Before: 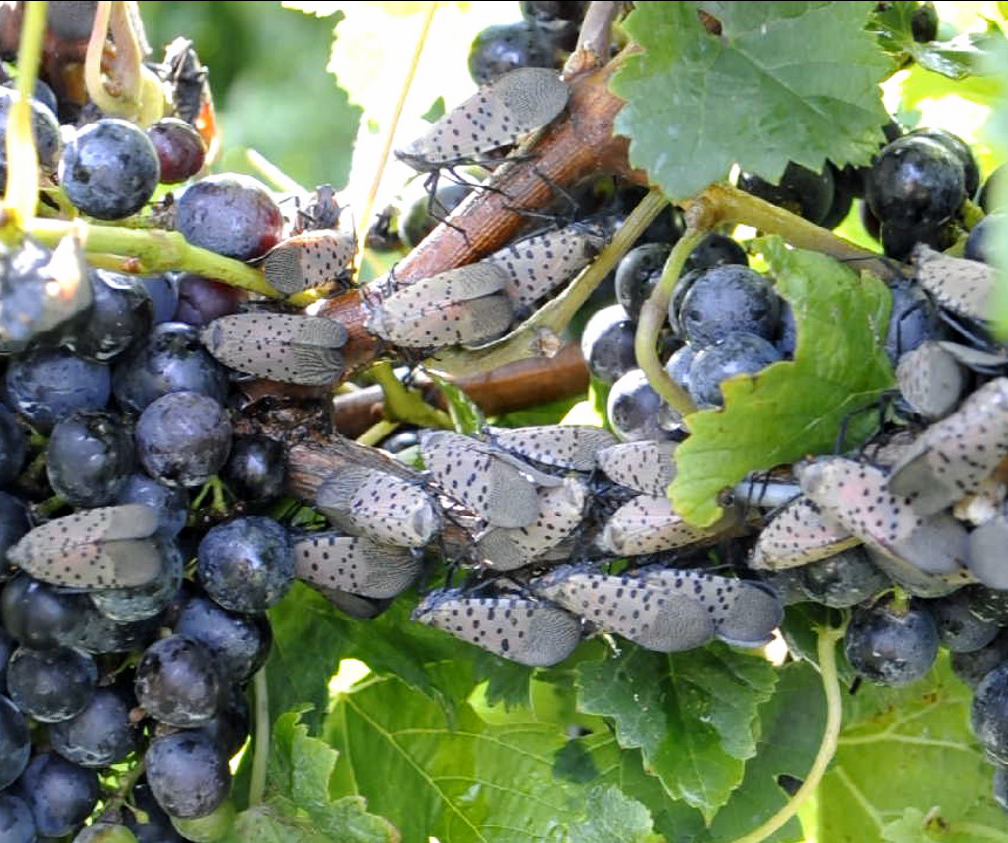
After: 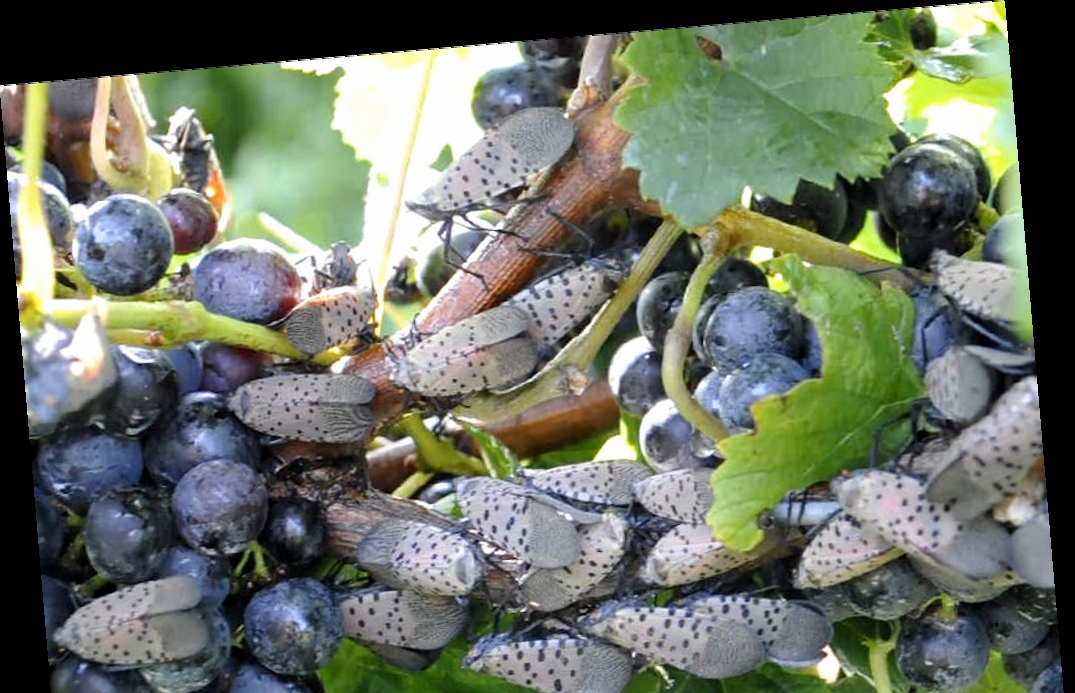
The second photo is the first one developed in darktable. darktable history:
rotate and perspective: rotation -4.86°, automatic cropping off
crop: bottom 24.988%
